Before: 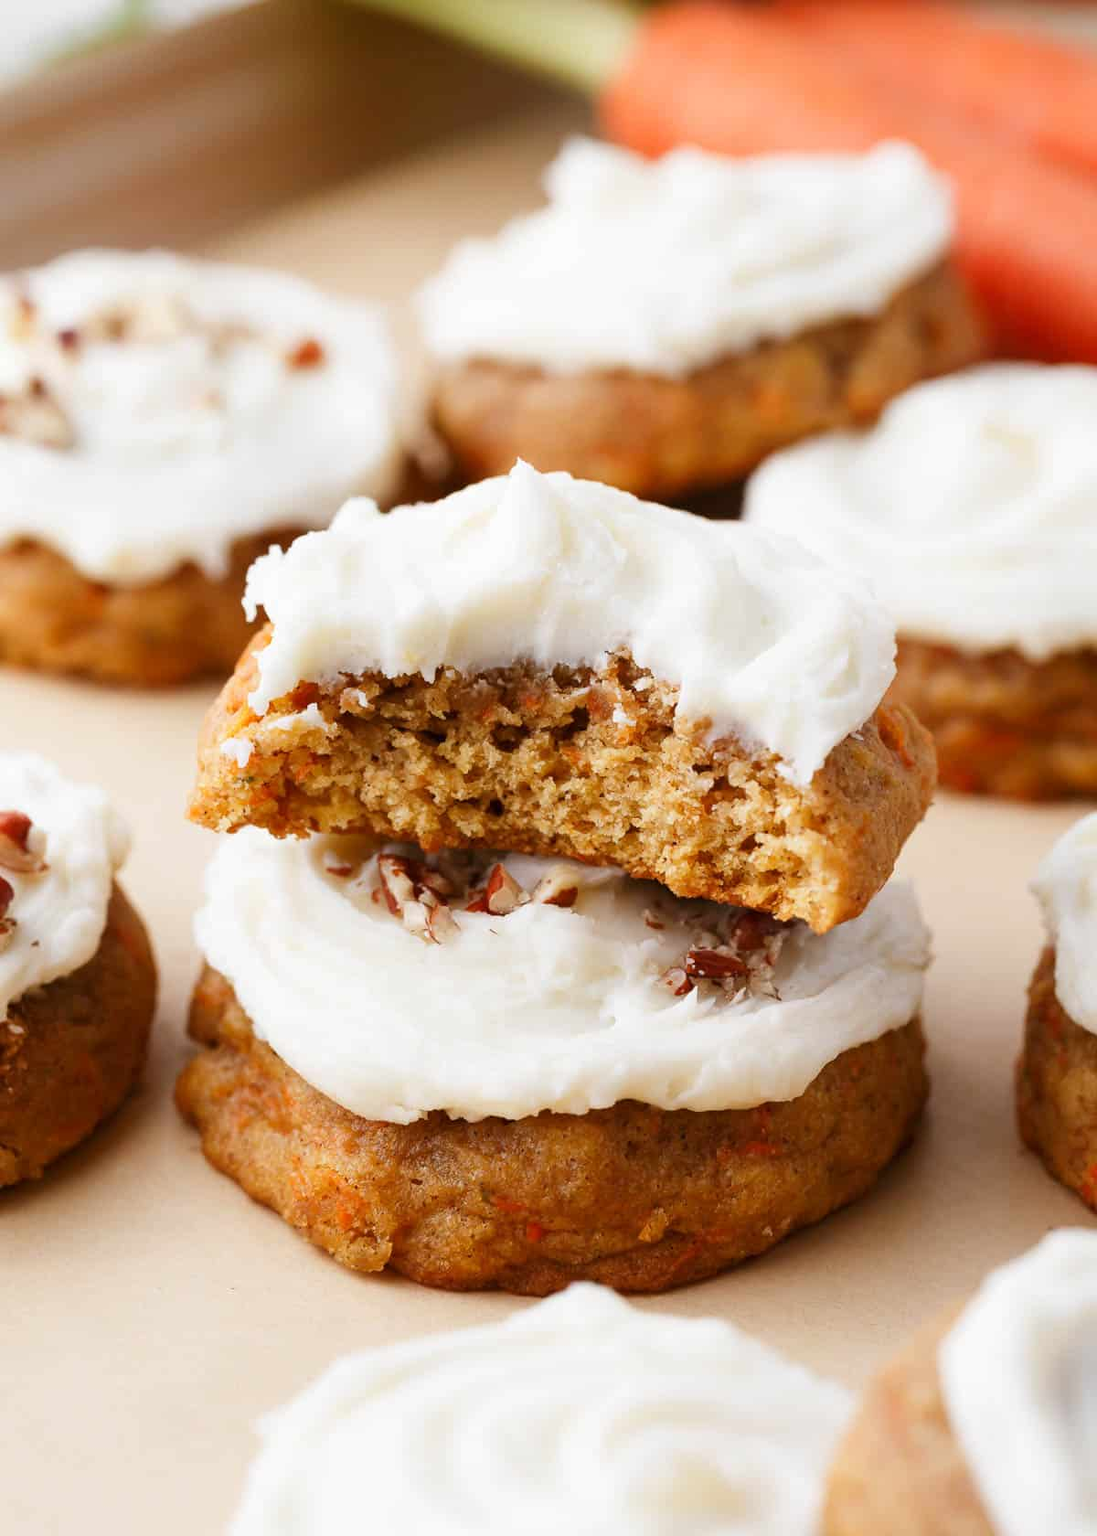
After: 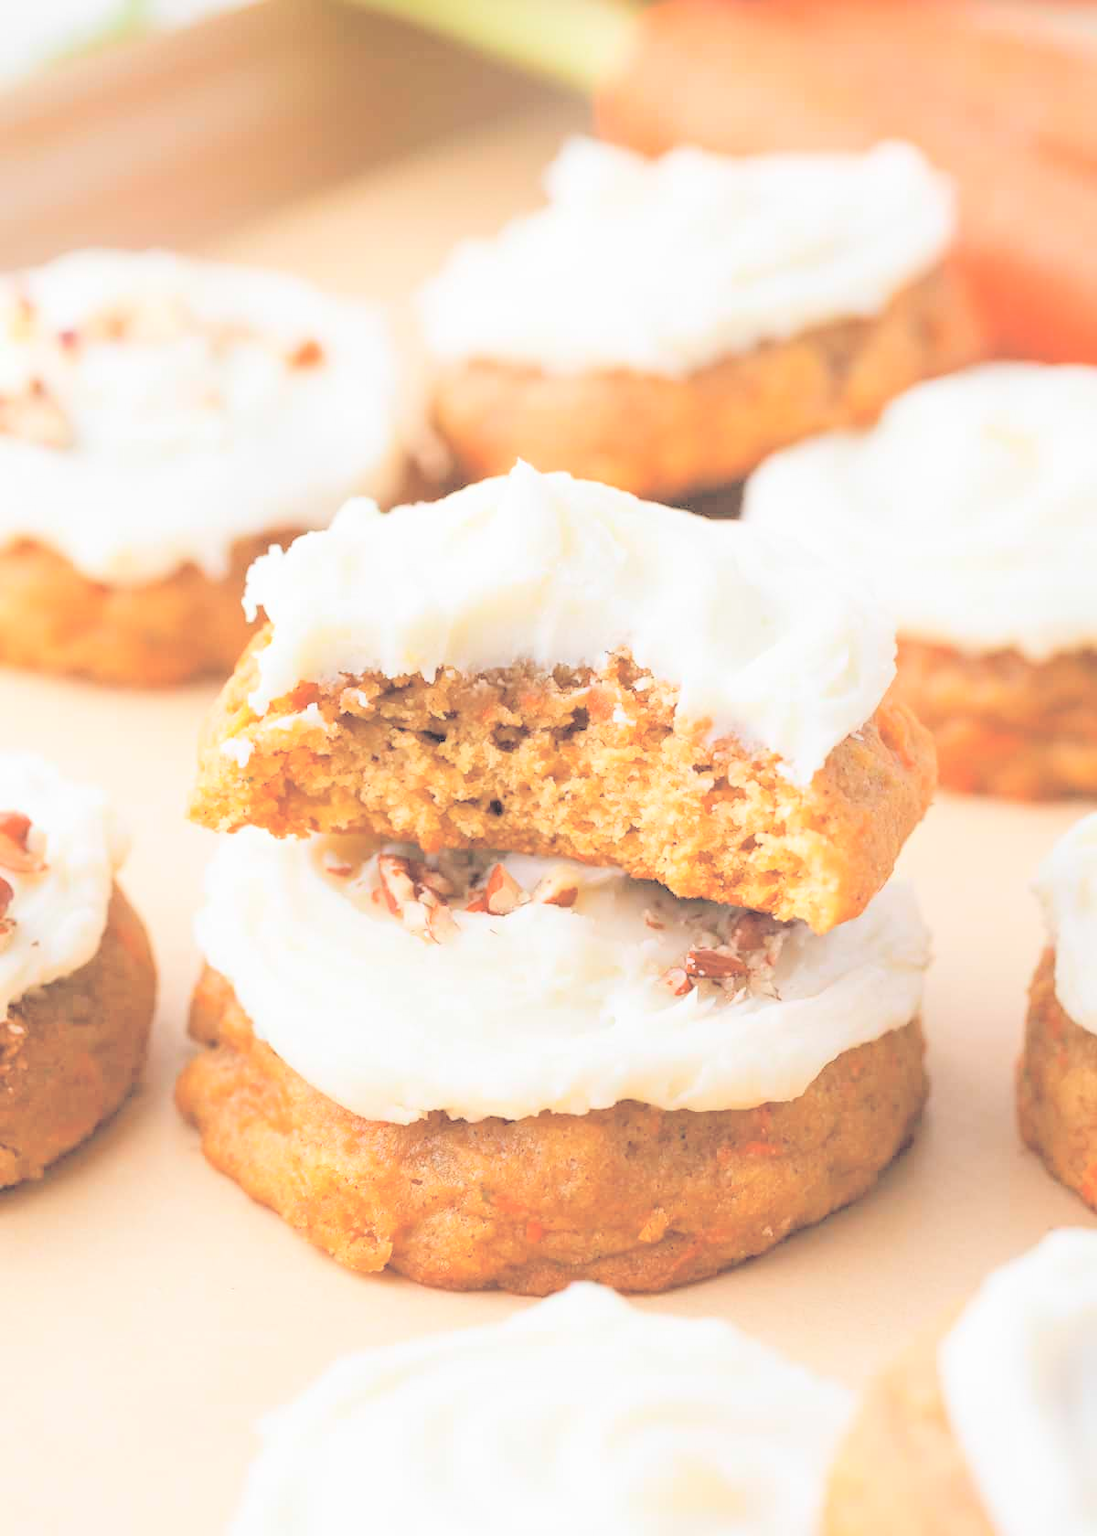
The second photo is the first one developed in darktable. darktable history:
contrast brightness saturation: brightness 0.983
